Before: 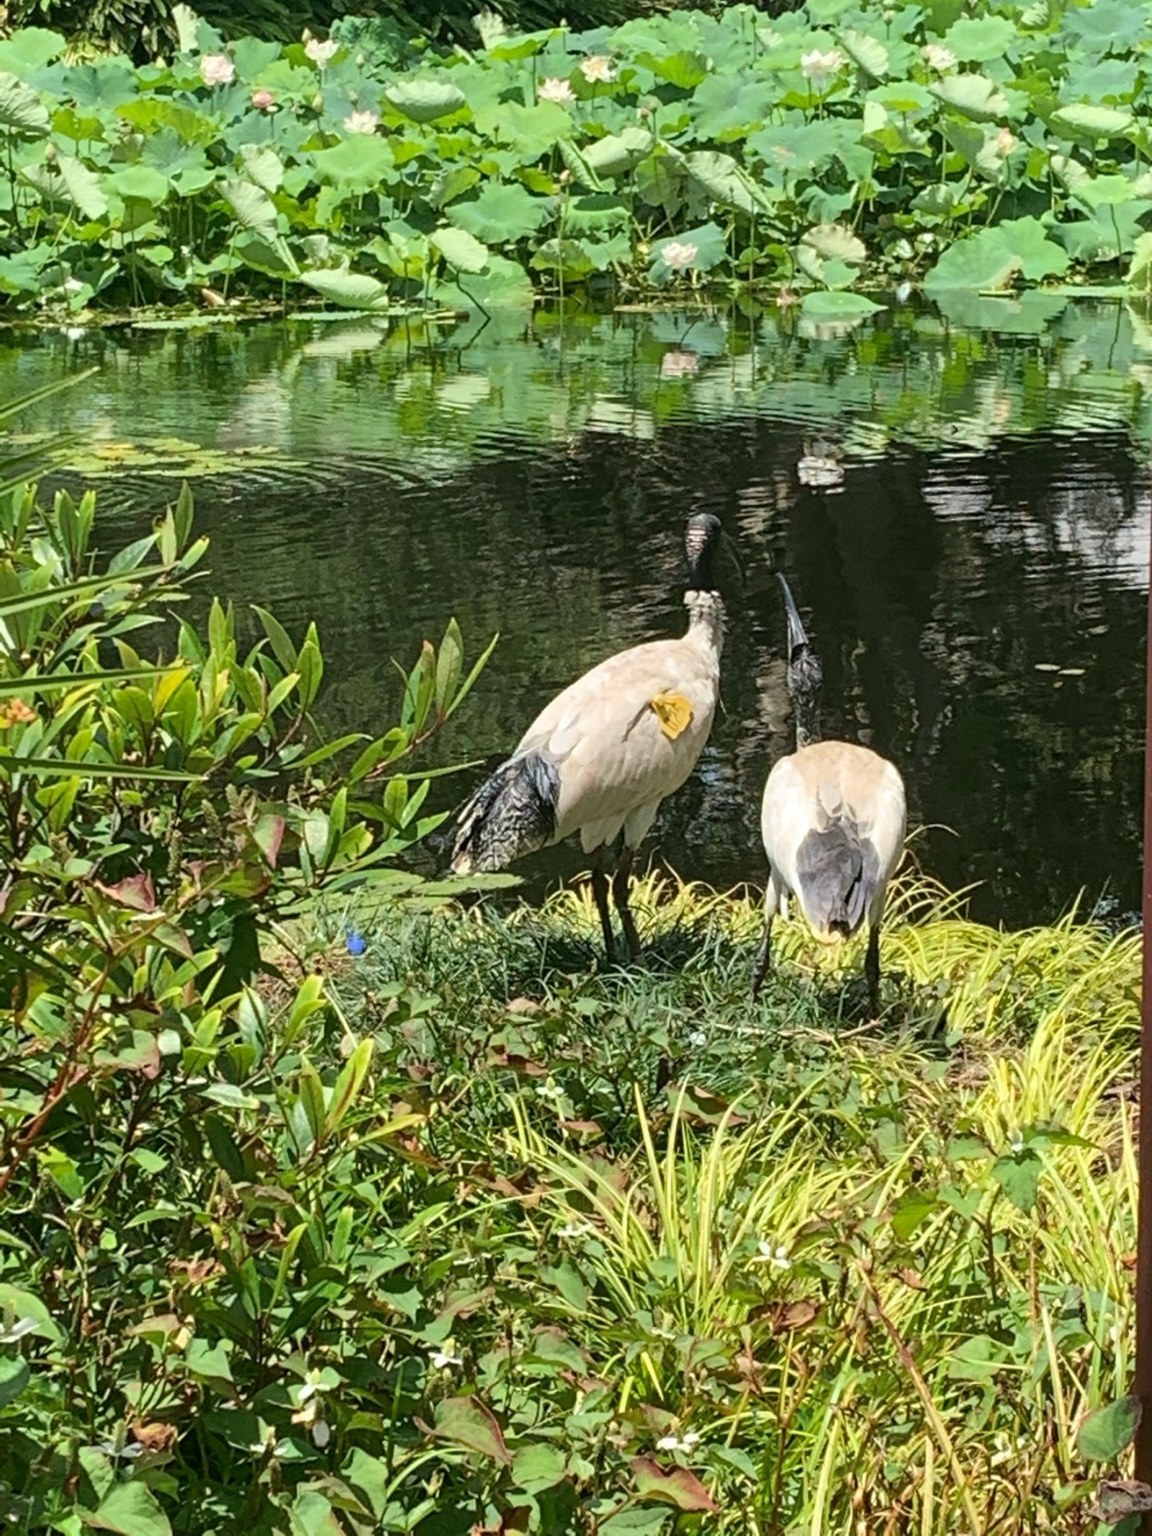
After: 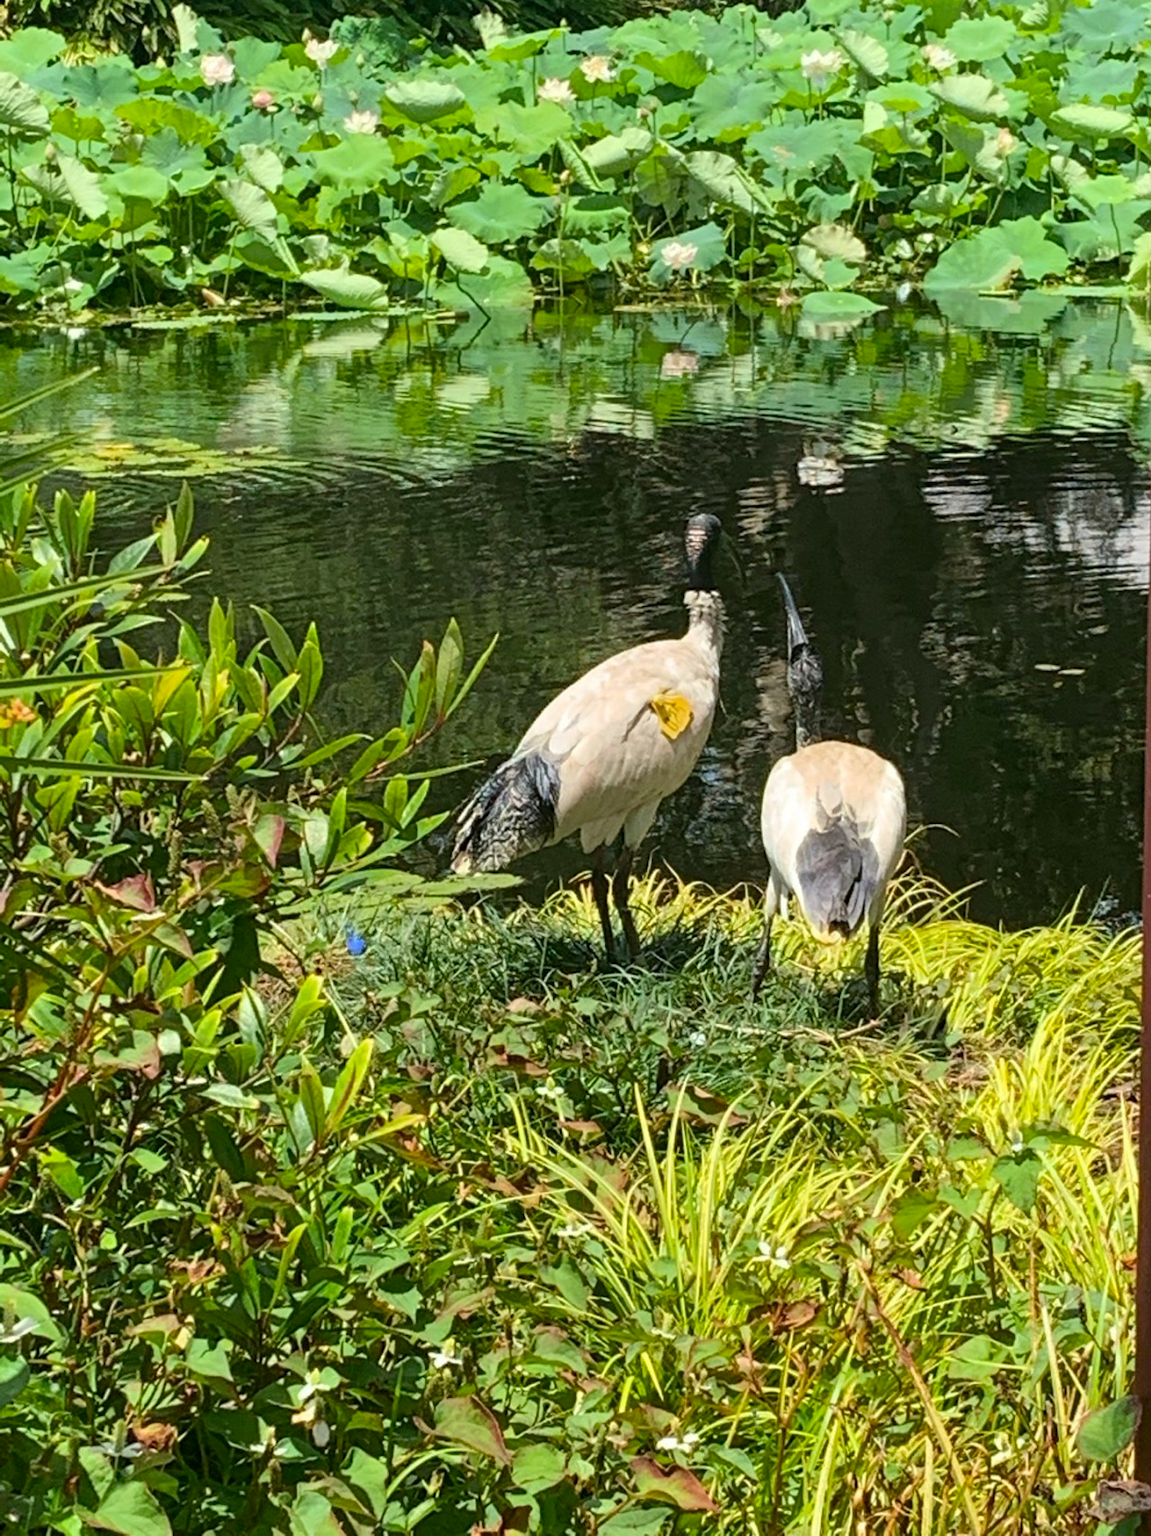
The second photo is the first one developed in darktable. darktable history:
color balance rgb: perceptual saturation grading › global saturation 19.746%
